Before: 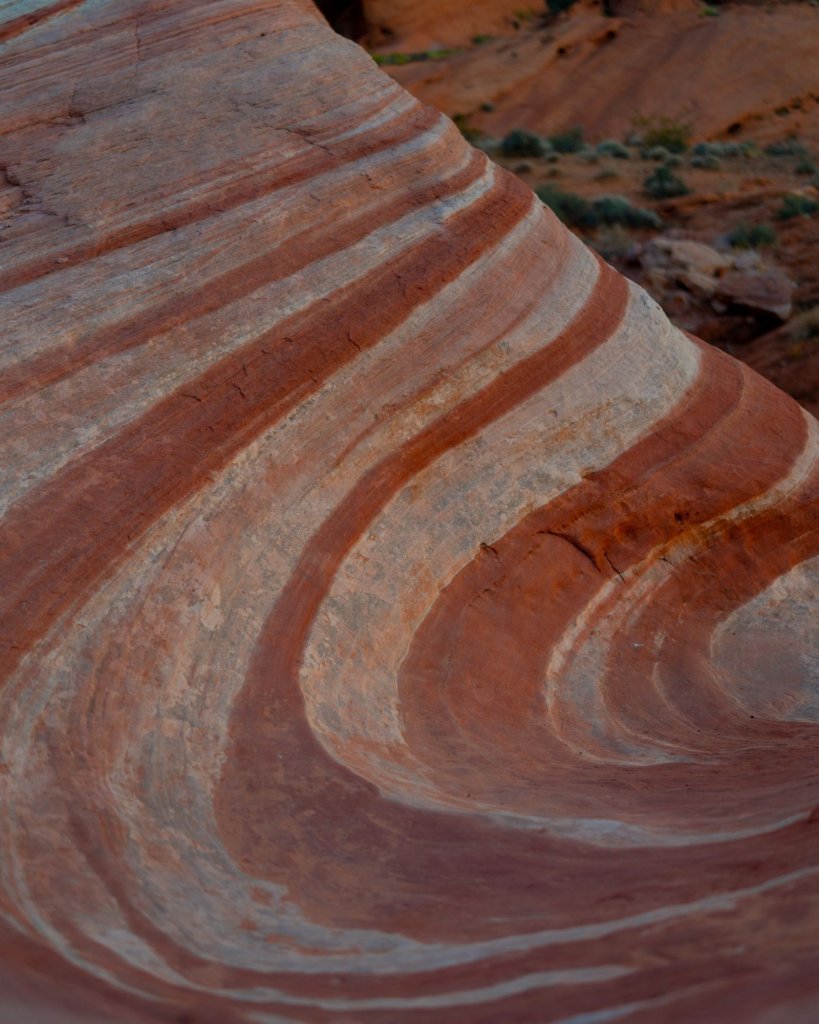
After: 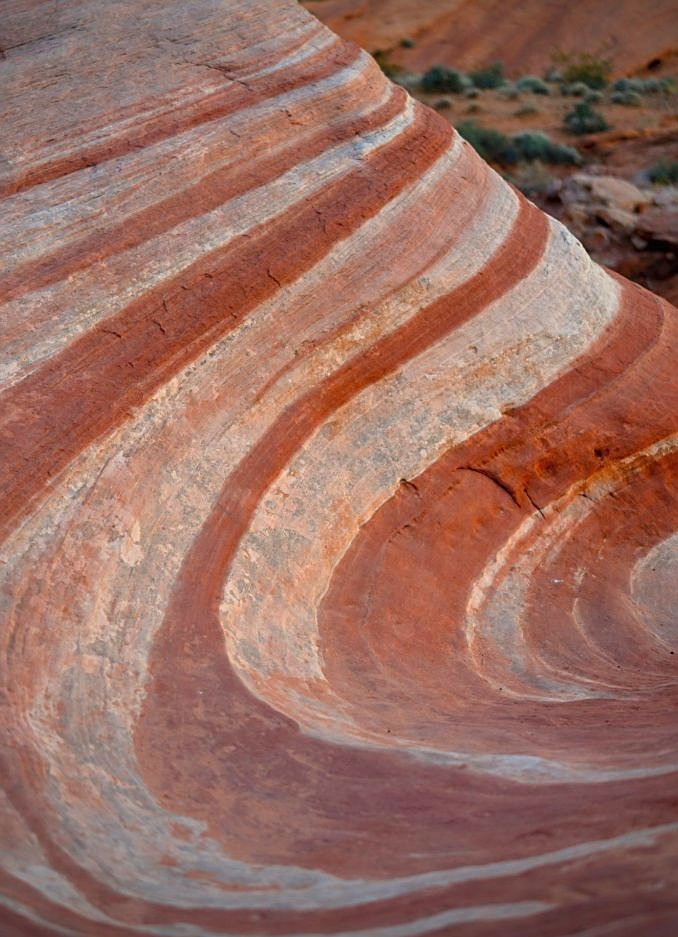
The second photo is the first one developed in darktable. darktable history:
crop: left 9.807%, top 6.259%, right 7.334%, bottom 2.177%
vignetting: fall-off start 97.23%, saturation -0.024, center (-0.033, -0.042), width/height ratio 1.179, unbound false
exposure: black level correction 0, exposure 1 EV, compensate exposure bias true, compensate highlight preservation false
sharpen: on, module defaults
